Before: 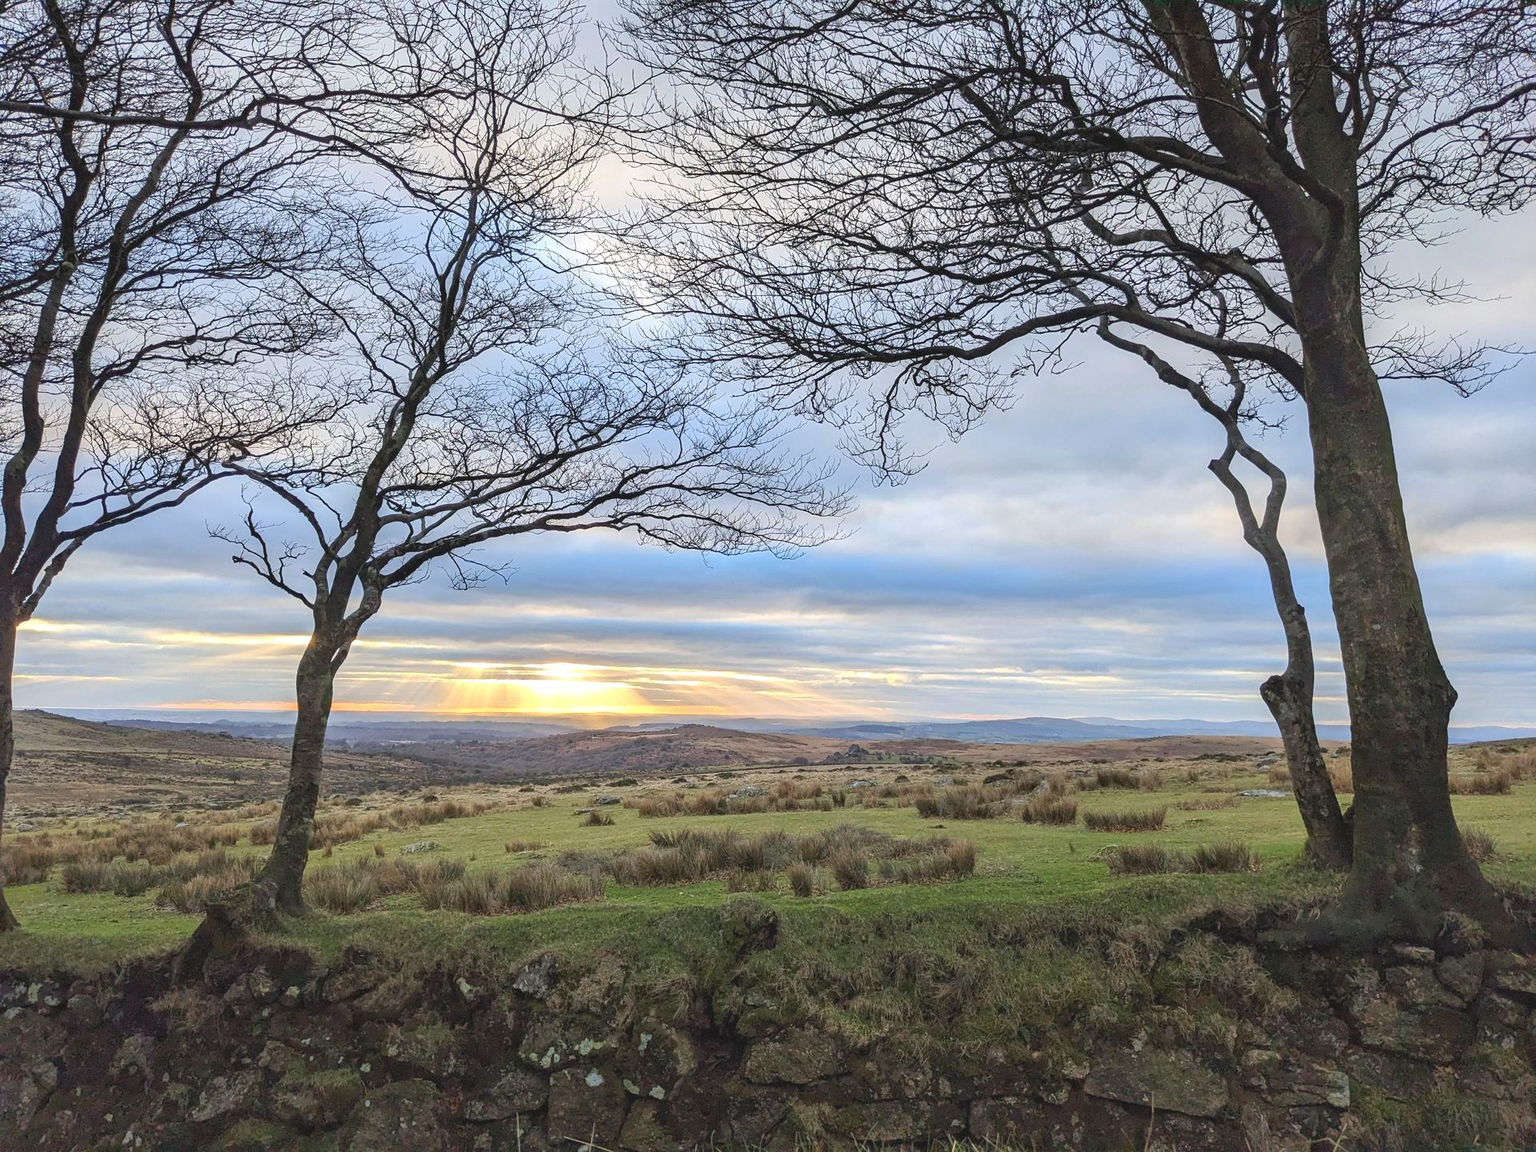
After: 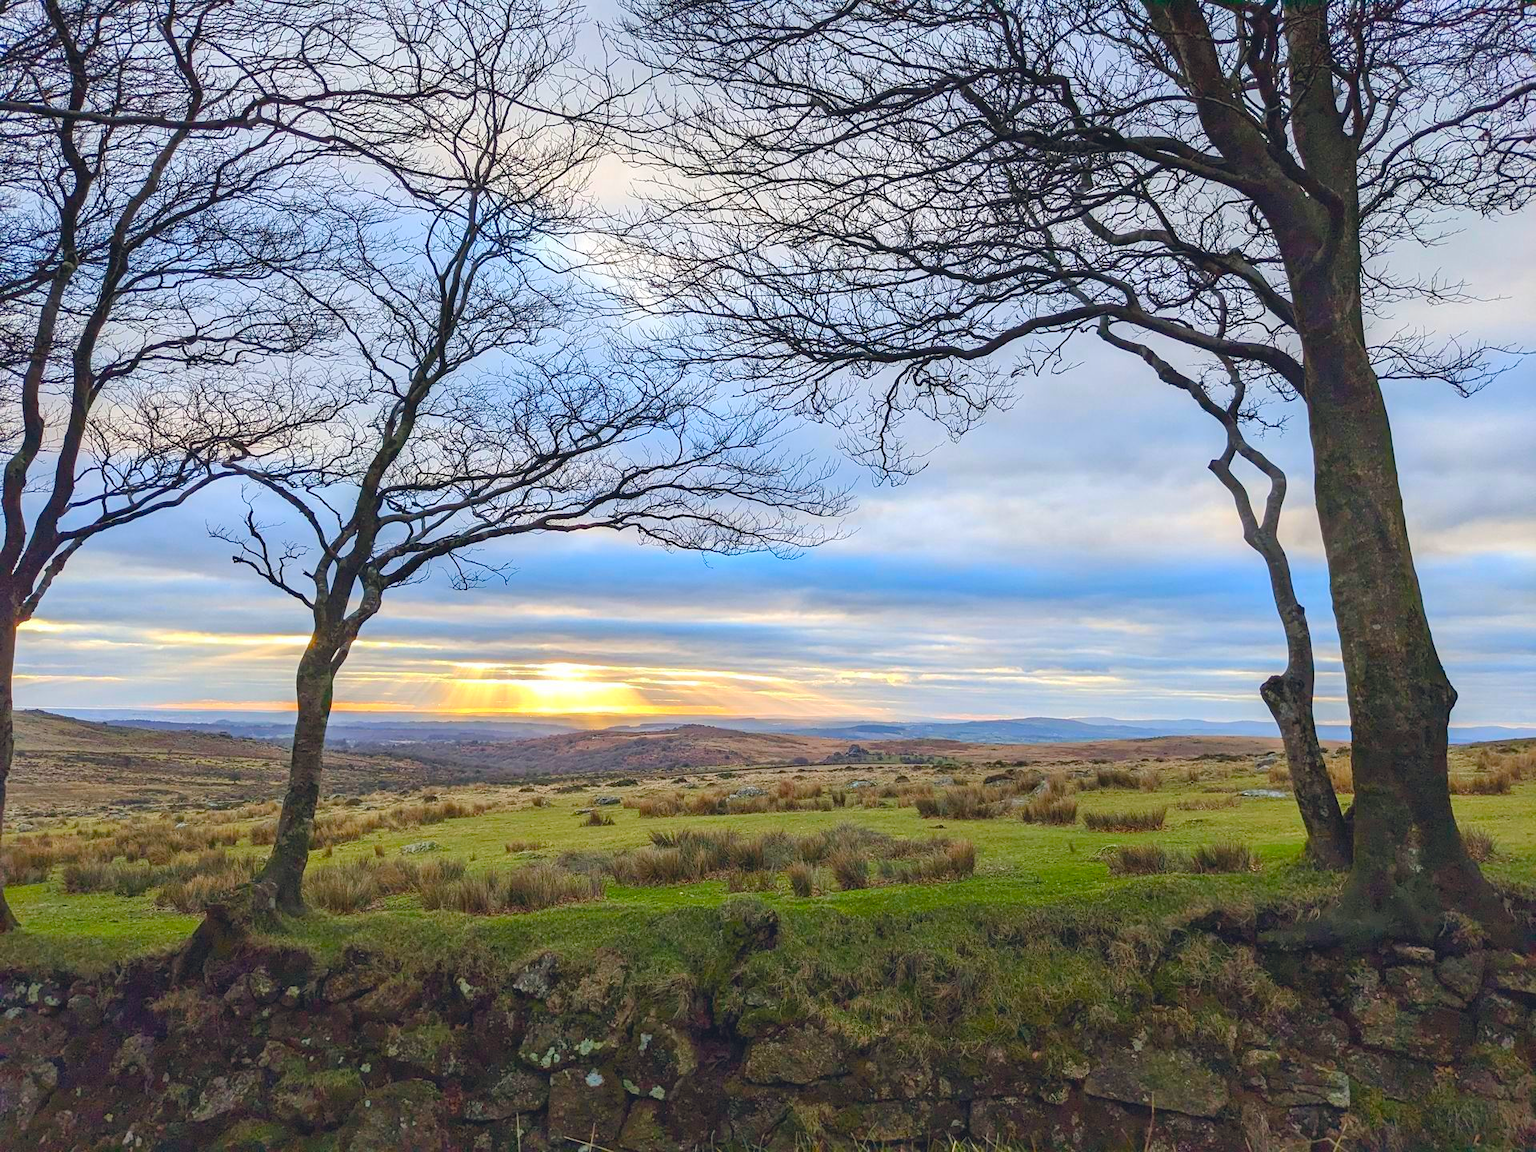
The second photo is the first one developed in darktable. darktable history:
color balance rgb: global offset › chroma 0.061%, global offset › hue 254.21°, linear chroma grading › global chroma 25.362%, perceptual saturation grading › global saturation 20%, perceptual saturation grading › highlights -25.044%, perceptual saturation grading › shadows 25.65%, global vibrance 25.58%
